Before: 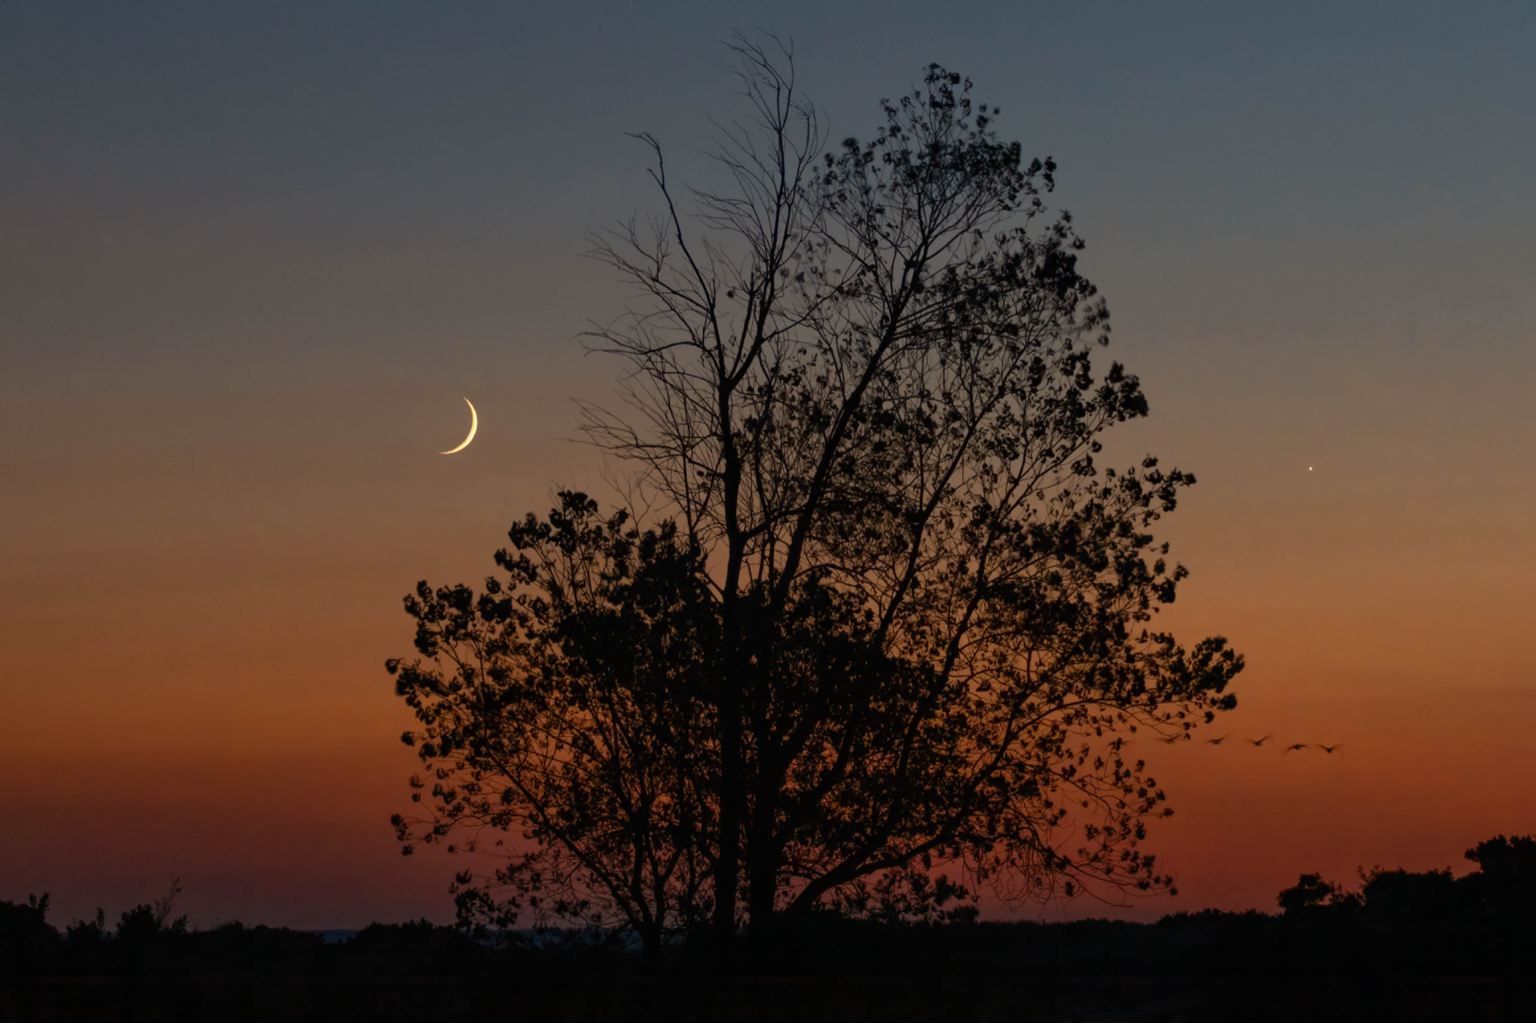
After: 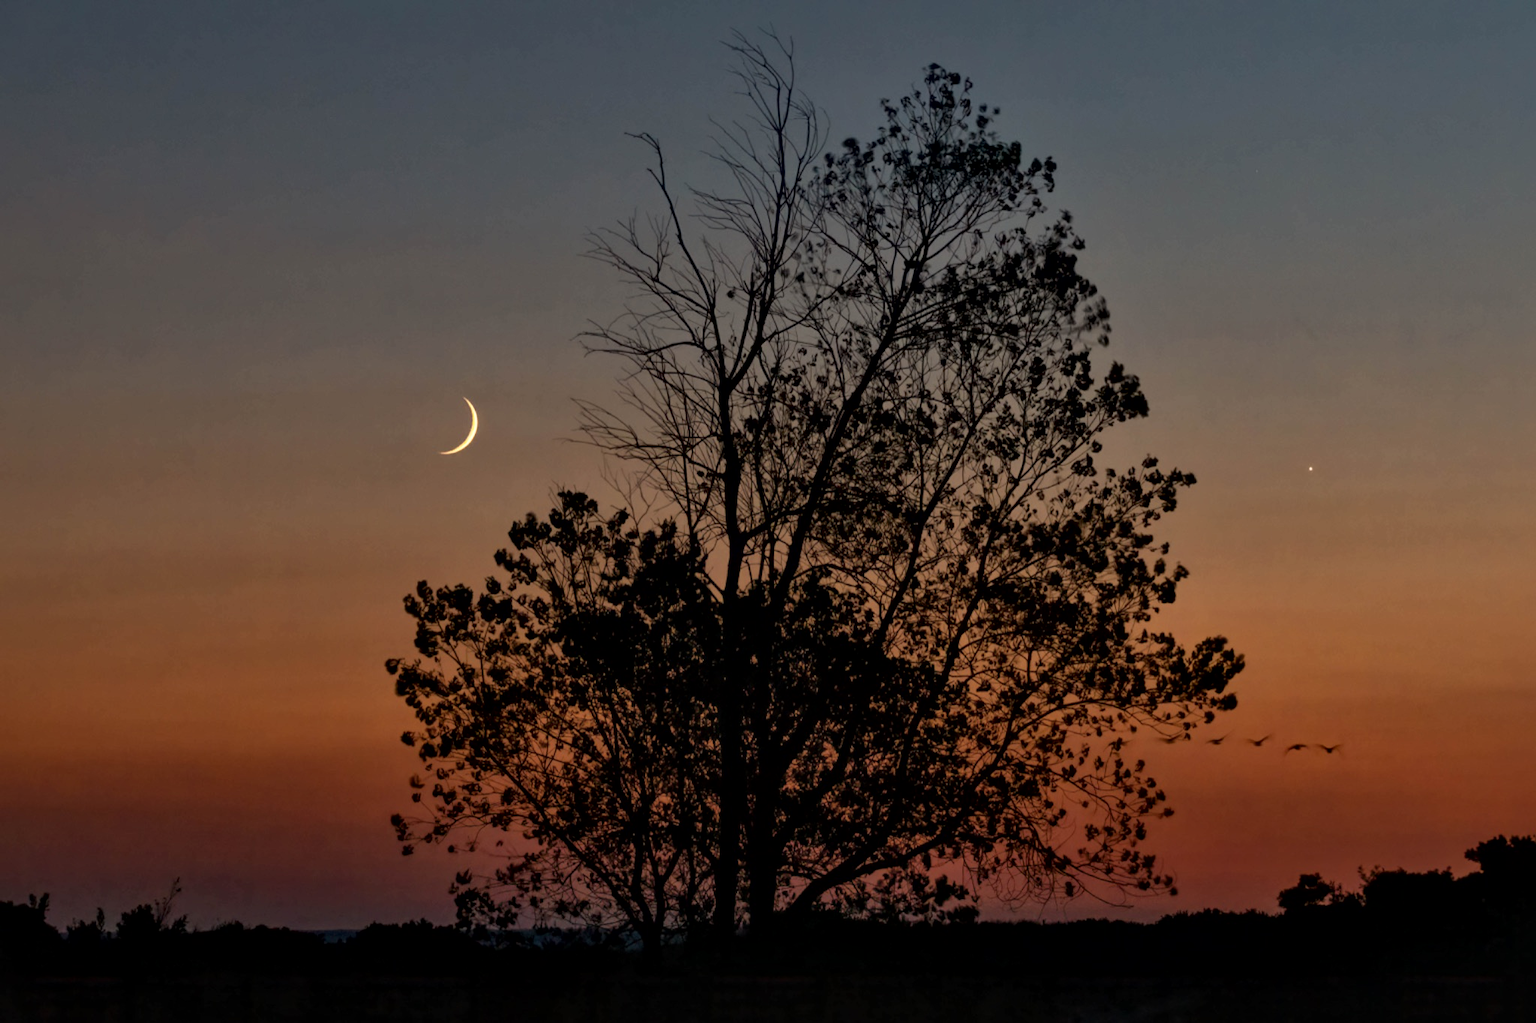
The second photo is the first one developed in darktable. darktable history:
local contrast: mode bilateral grid, contrast 24, coarseness 60, detail 151%, midtone range 0.2
